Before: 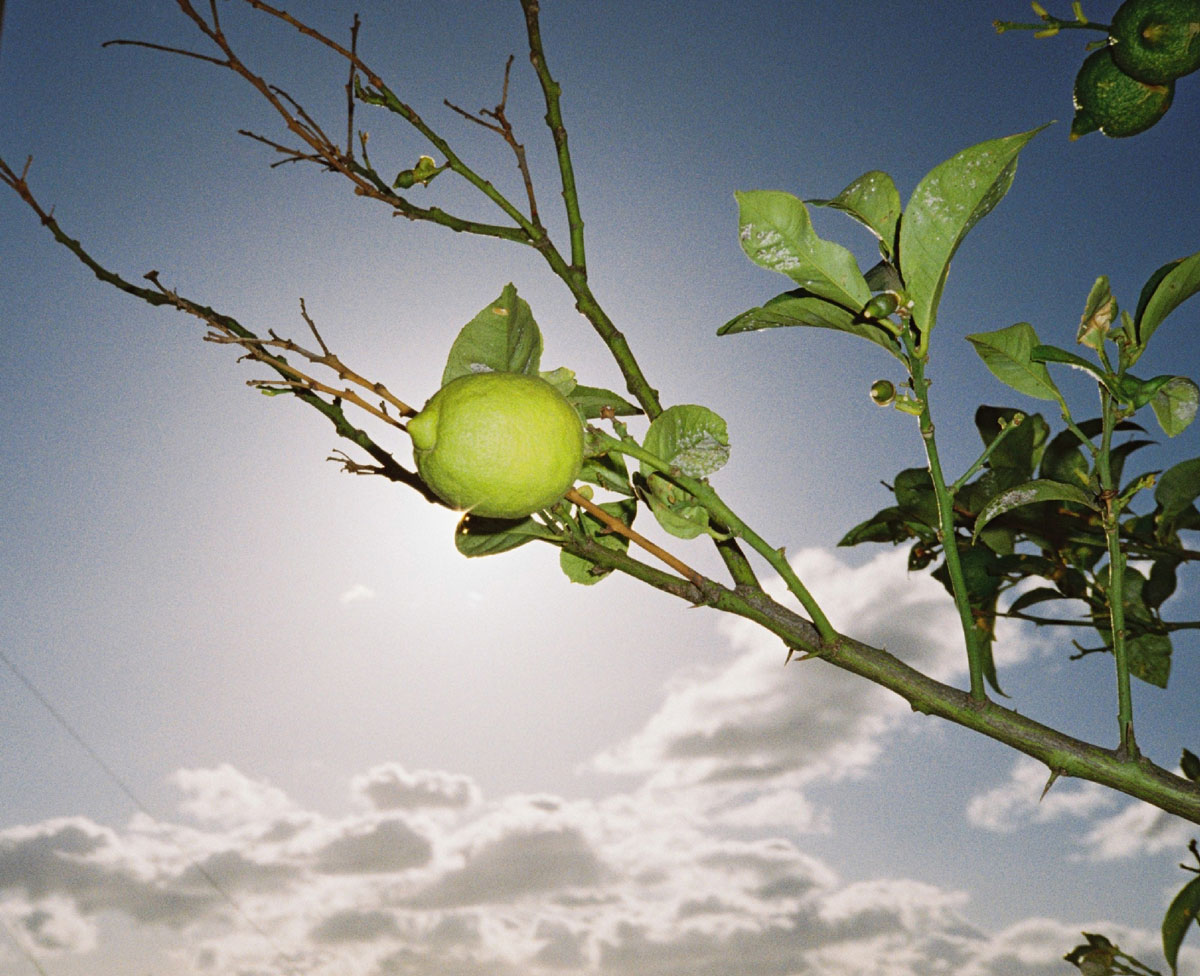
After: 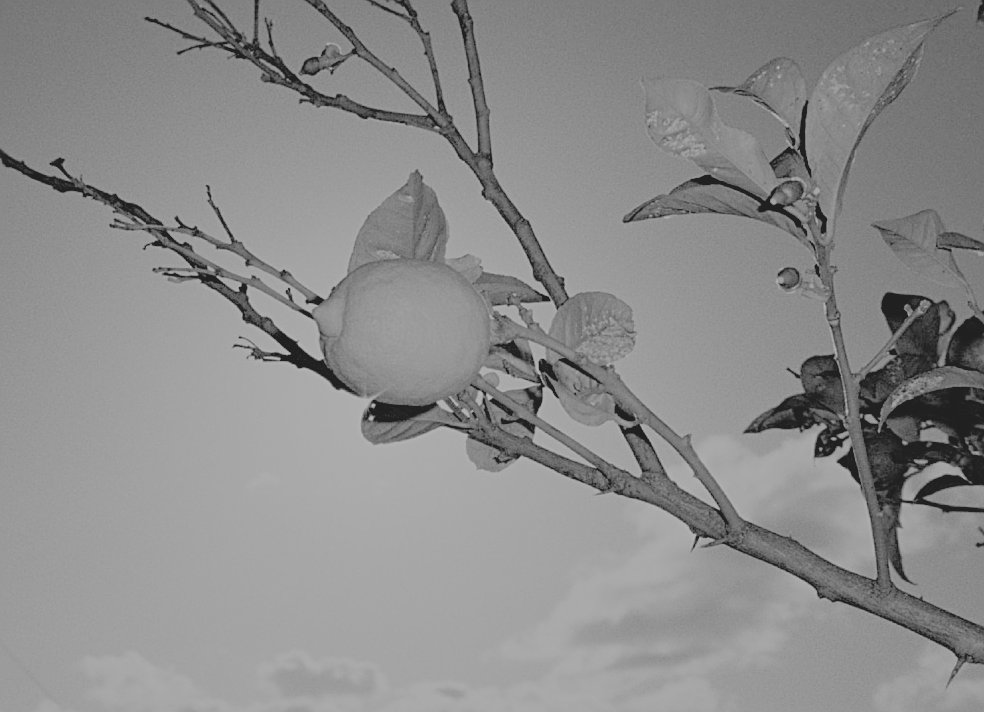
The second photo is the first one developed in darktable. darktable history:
exposure: black level correction 0, exposure 0.694 EV, compensate highlight preservation false
color calibration: output gray [0.21, 0.42, 0.37, 0], illuminant as shot in camera, x 0.358, y 0.373, temperature 4628.91 K
contrast brightness saturation: contrast -0.246, saturation -0.423
filmic rgb: black relative exposure -4.44 EV, white relative exposure 6.52 EV, hardness 1.93, contrast 0.505
sharpen: on, module defaults
crop: left 7.894%, top 11.608%, right 10.041%, bottom 15.41%
